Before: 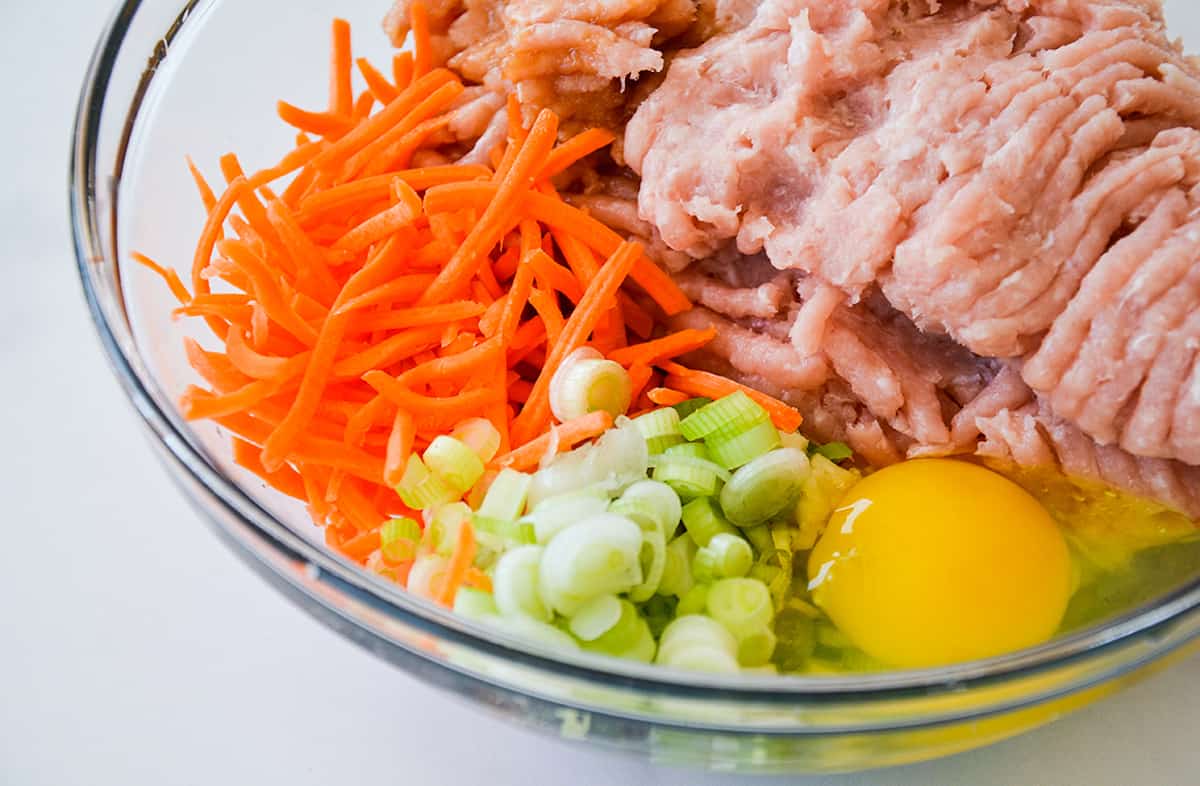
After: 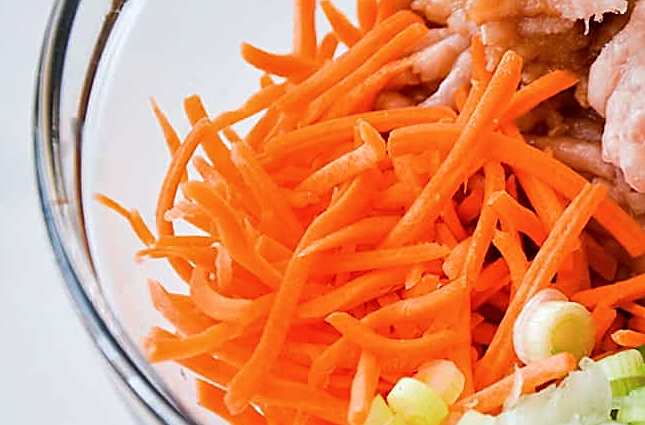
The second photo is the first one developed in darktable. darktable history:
local contrast: mode bilateral grid, contrast 19, coarseness 50, detail 120%, midtone range 0.2
crop and rotate: left 3.051%, top 7.506%, right 43.159%, bottom 38.372%
sharpen: on, module defaults
contrast brightness saturation: saturation -0.058
